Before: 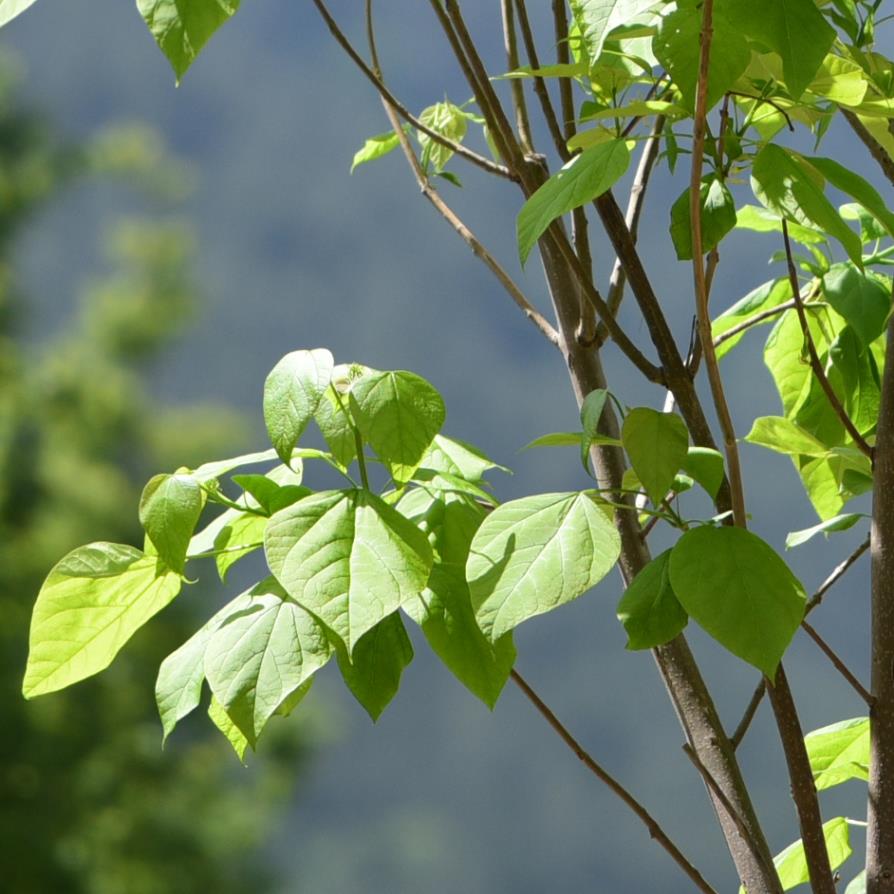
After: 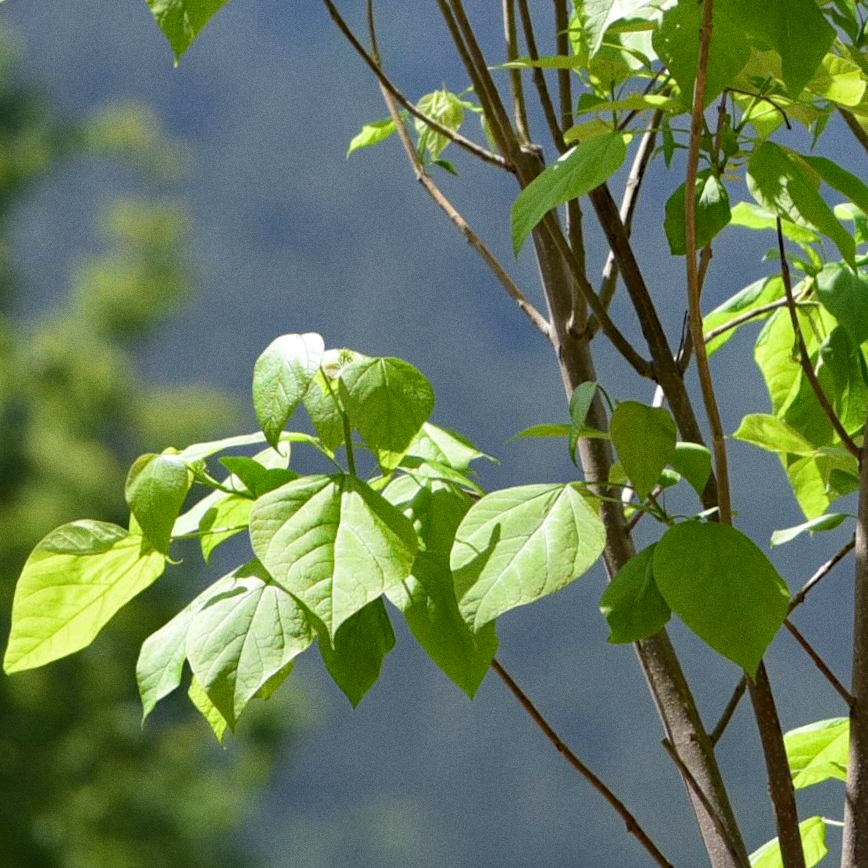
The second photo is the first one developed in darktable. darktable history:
haze removal: compatibility mode true, adaptive false
grain: coarseness 0.09 ISO
crop and rotate: angle -1.69°
